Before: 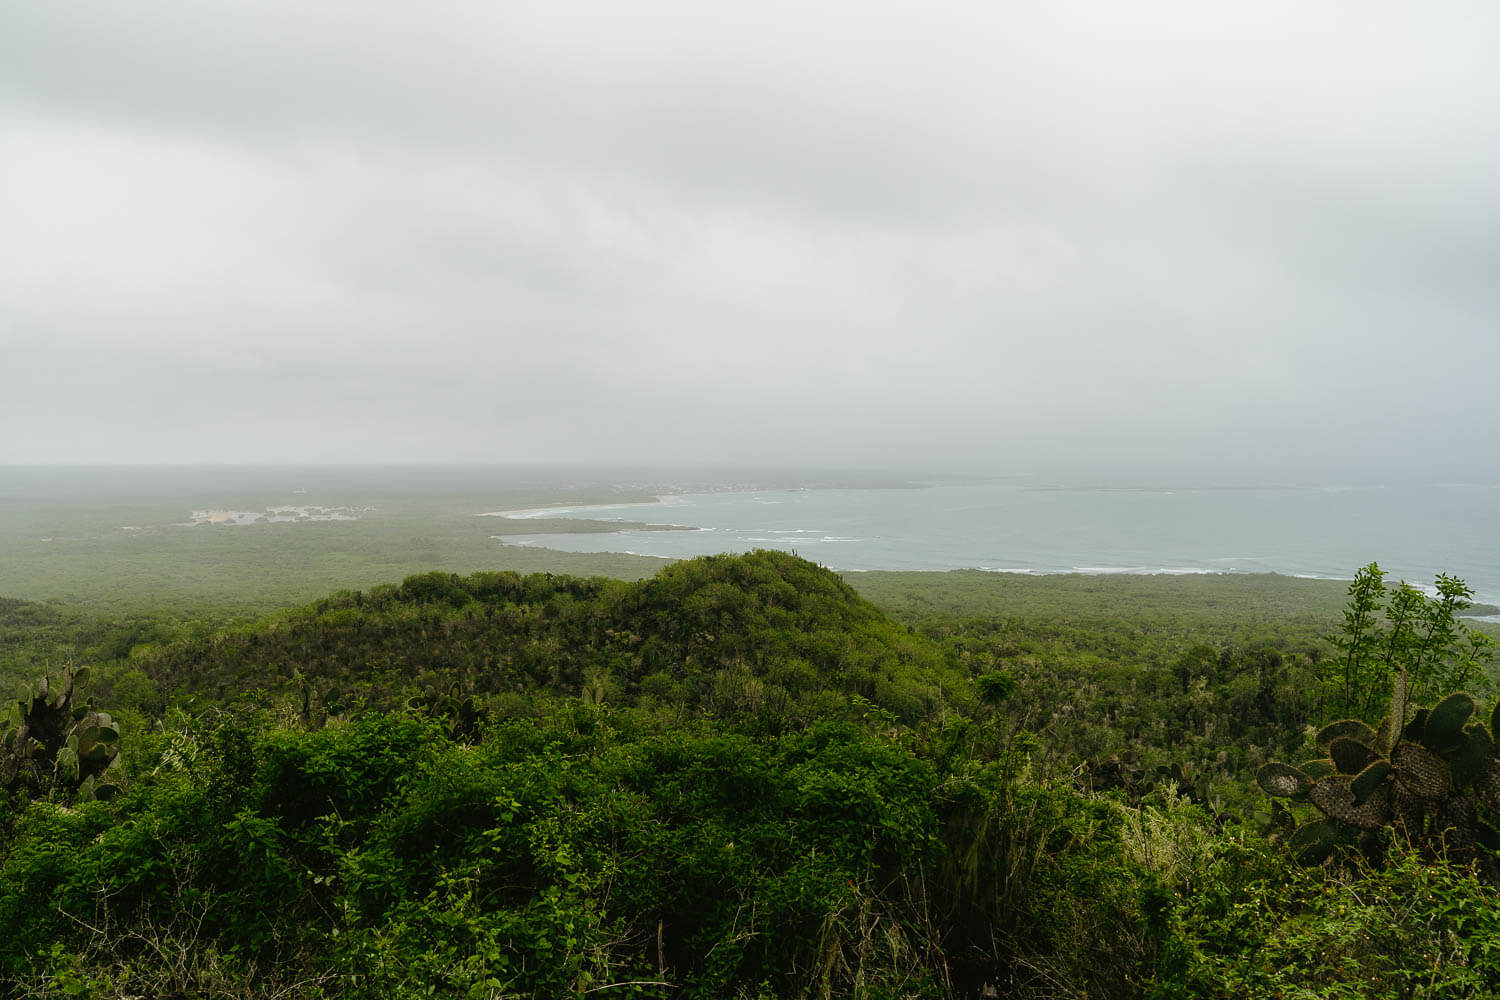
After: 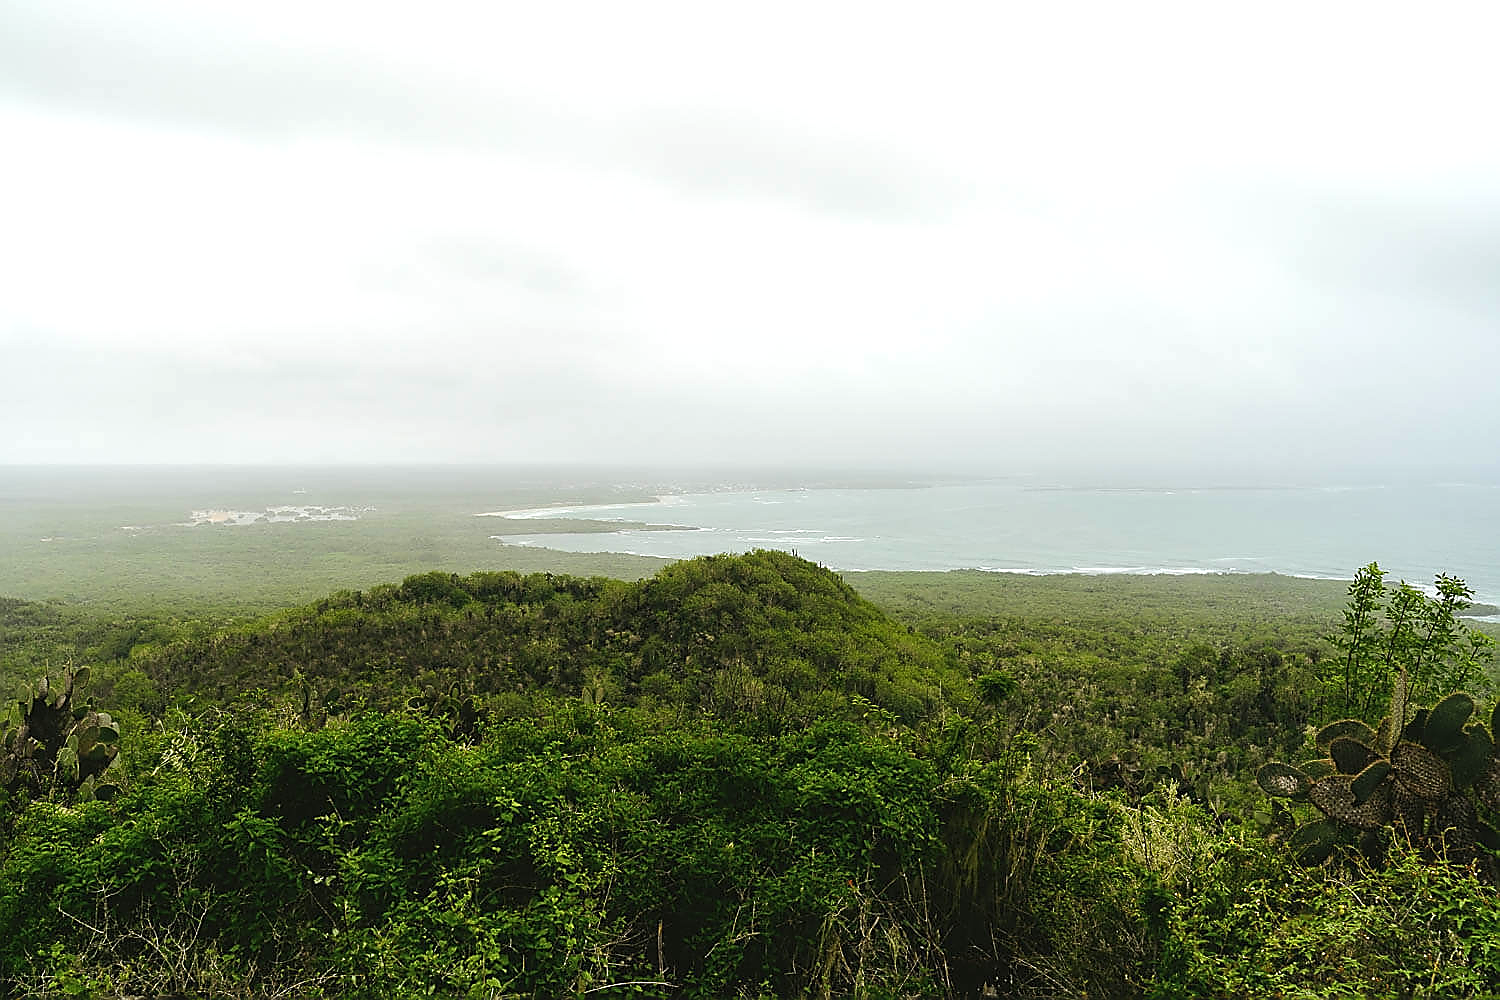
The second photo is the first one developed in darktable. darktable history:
sharpen: radius 1.404, amount 1.249, threshold 0.847
exposure: black level correction -0.002, exposure 0.53 EV, compensate highlight preservation false
